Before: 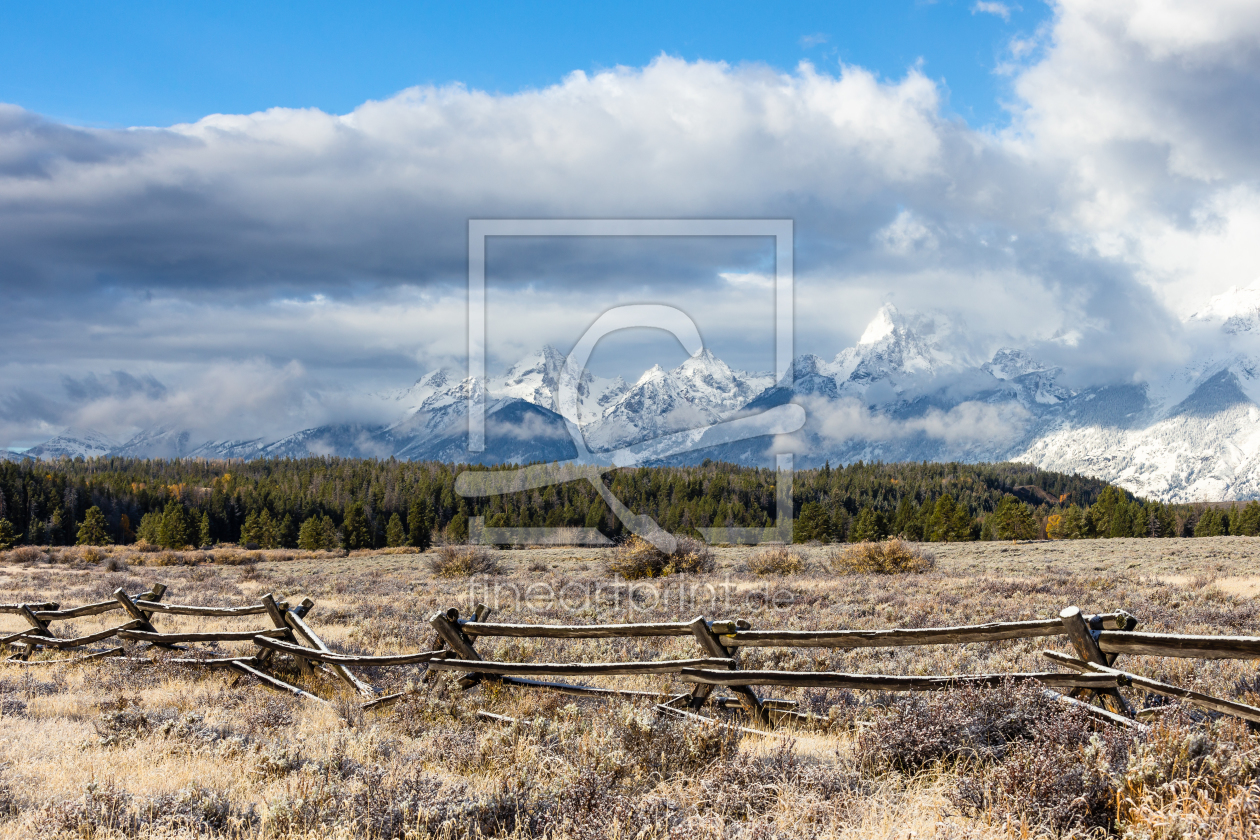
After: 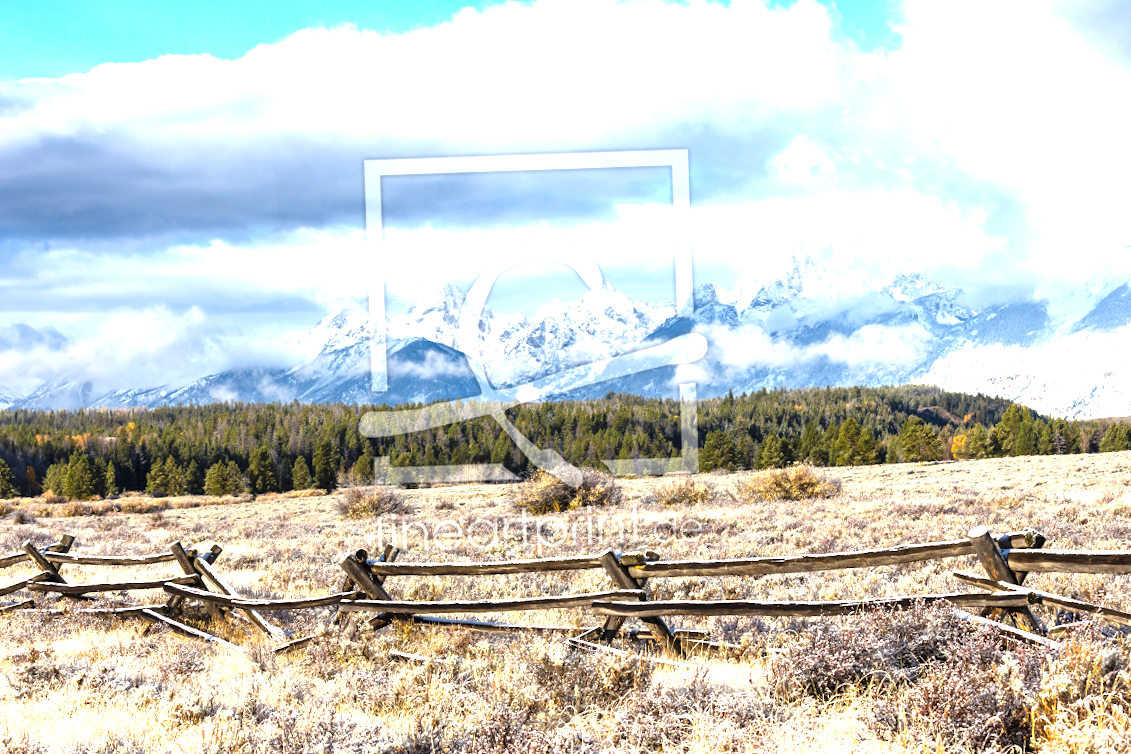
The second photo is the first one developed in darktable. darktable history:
crop and rotate: angle 1.96°, left 5.673%, top 5.673%
exposure: black level correction 0, exposure 1.3 EV, compensate exposure bias true, compensate highlight preservation false
